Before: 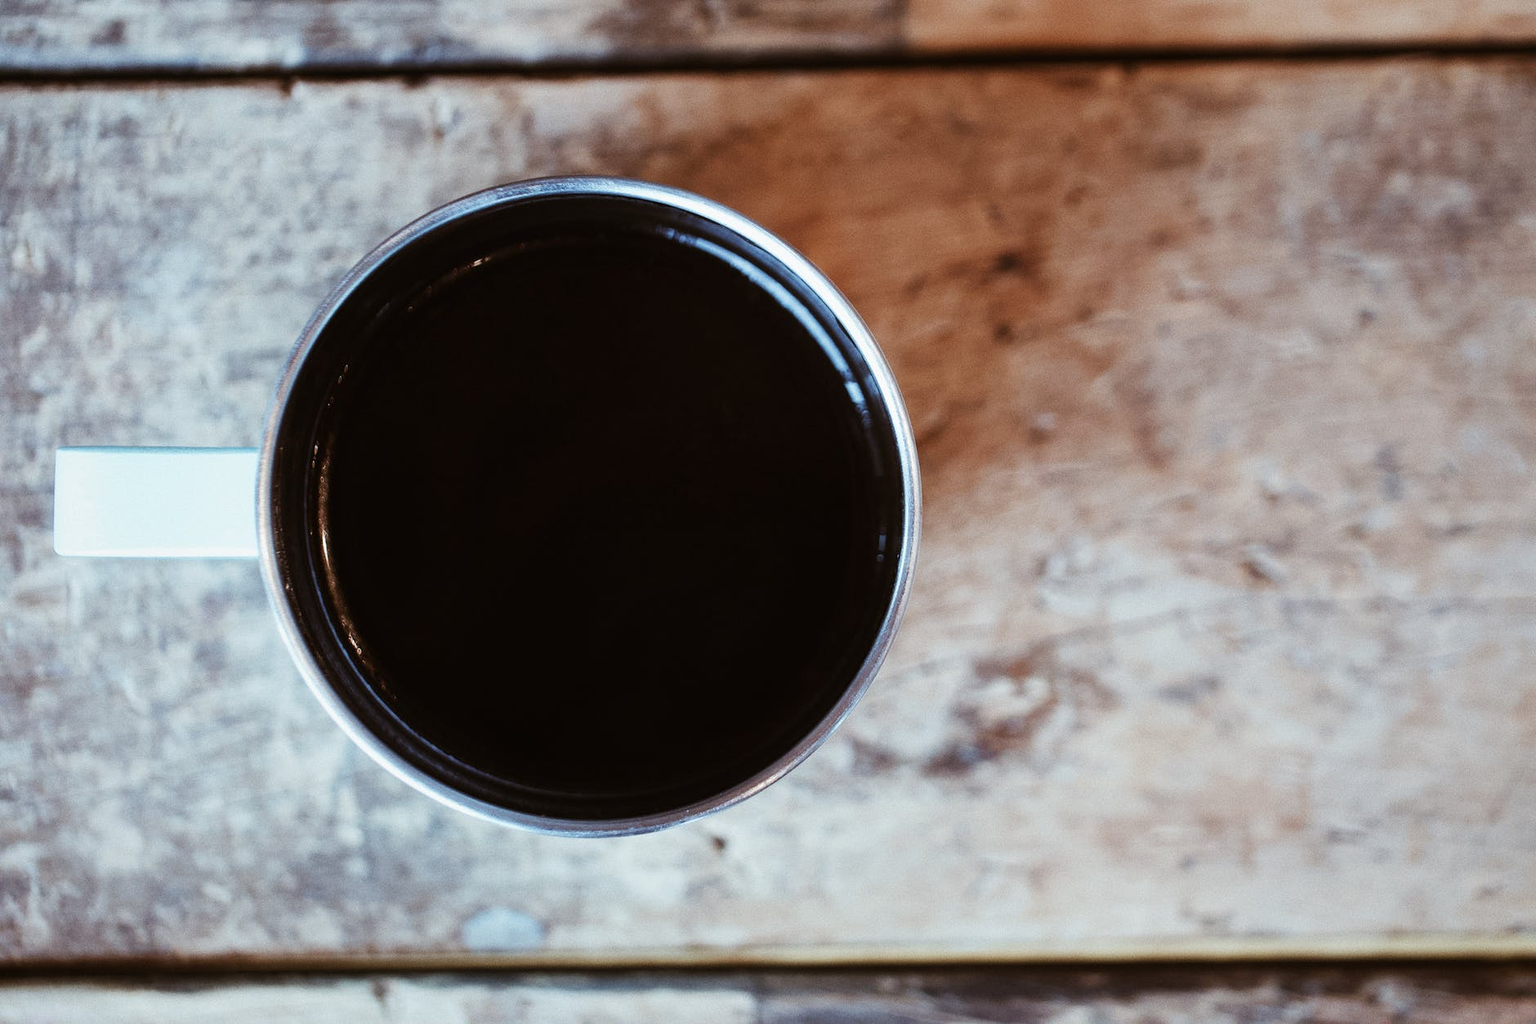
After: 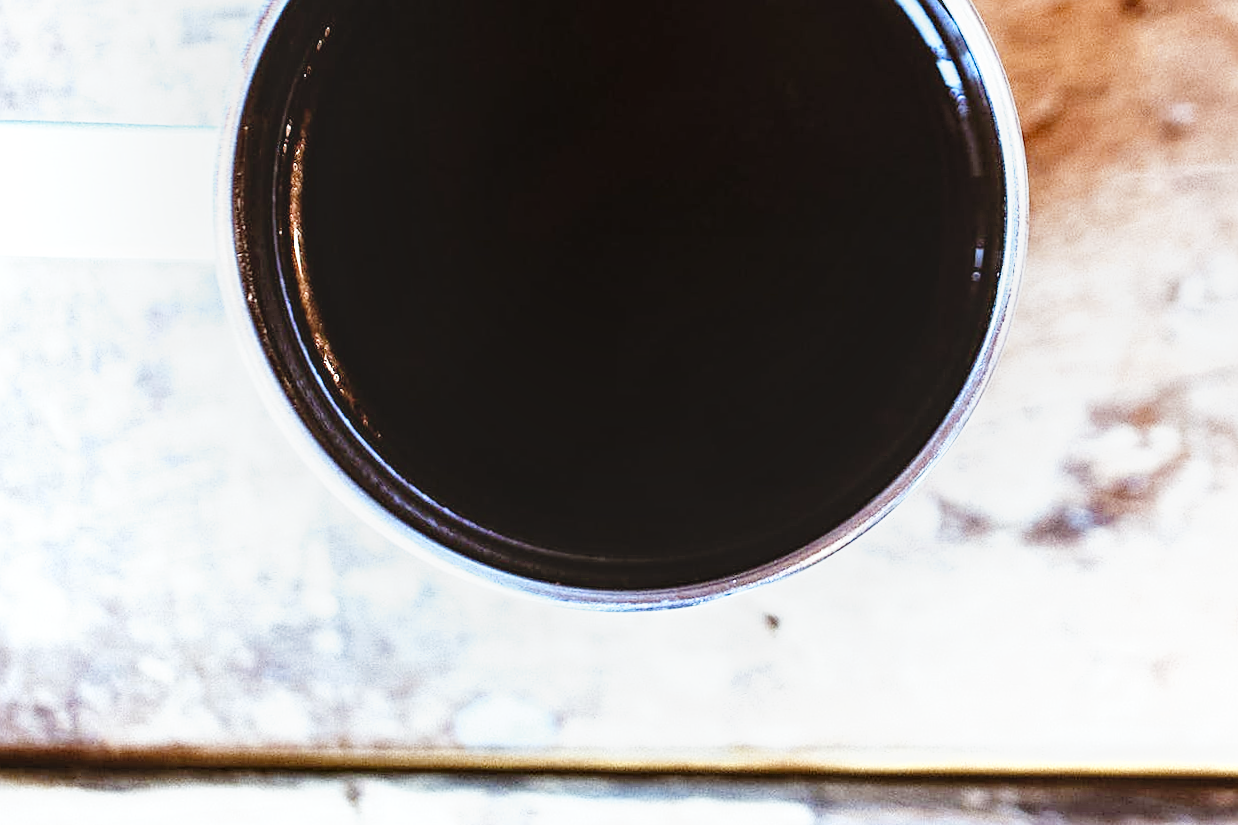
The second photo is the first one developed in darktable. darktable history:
crop and rotate: angle -1.13°, left 4.057%, top 32.181%, right 28.113%
color zones: curves: ch0 [(0, 0.485) (0.178, 0.476) (0.261, 0.623) (0.411, 0.403) (0.708, 0.603) (0.934, 0.412)]; ch1 [(0.003, 0.485) (0.149, 0.496) (0.229, 0.584) (0.326, 0.551) (0.484, 0.262) (0.757, 0.643)]
base curve: curves: ch0 [(0, 0) (0.008, 0.007) (0.022, 0.029) (0.048, 0.089) (0.092, 0.197) (0.191, 0.399) (0.275, 0.534) (0.357, 0.65) (0.477, 0.78) (0.542, 0.833) (0.799, 0.973) (1, 1)], preserve colors none
local contrast: on, module defaults
exposure: exposure 0.715 EV, compensate exposure bias true, compensate highlight preservation false
sharpen: on, module defaults
